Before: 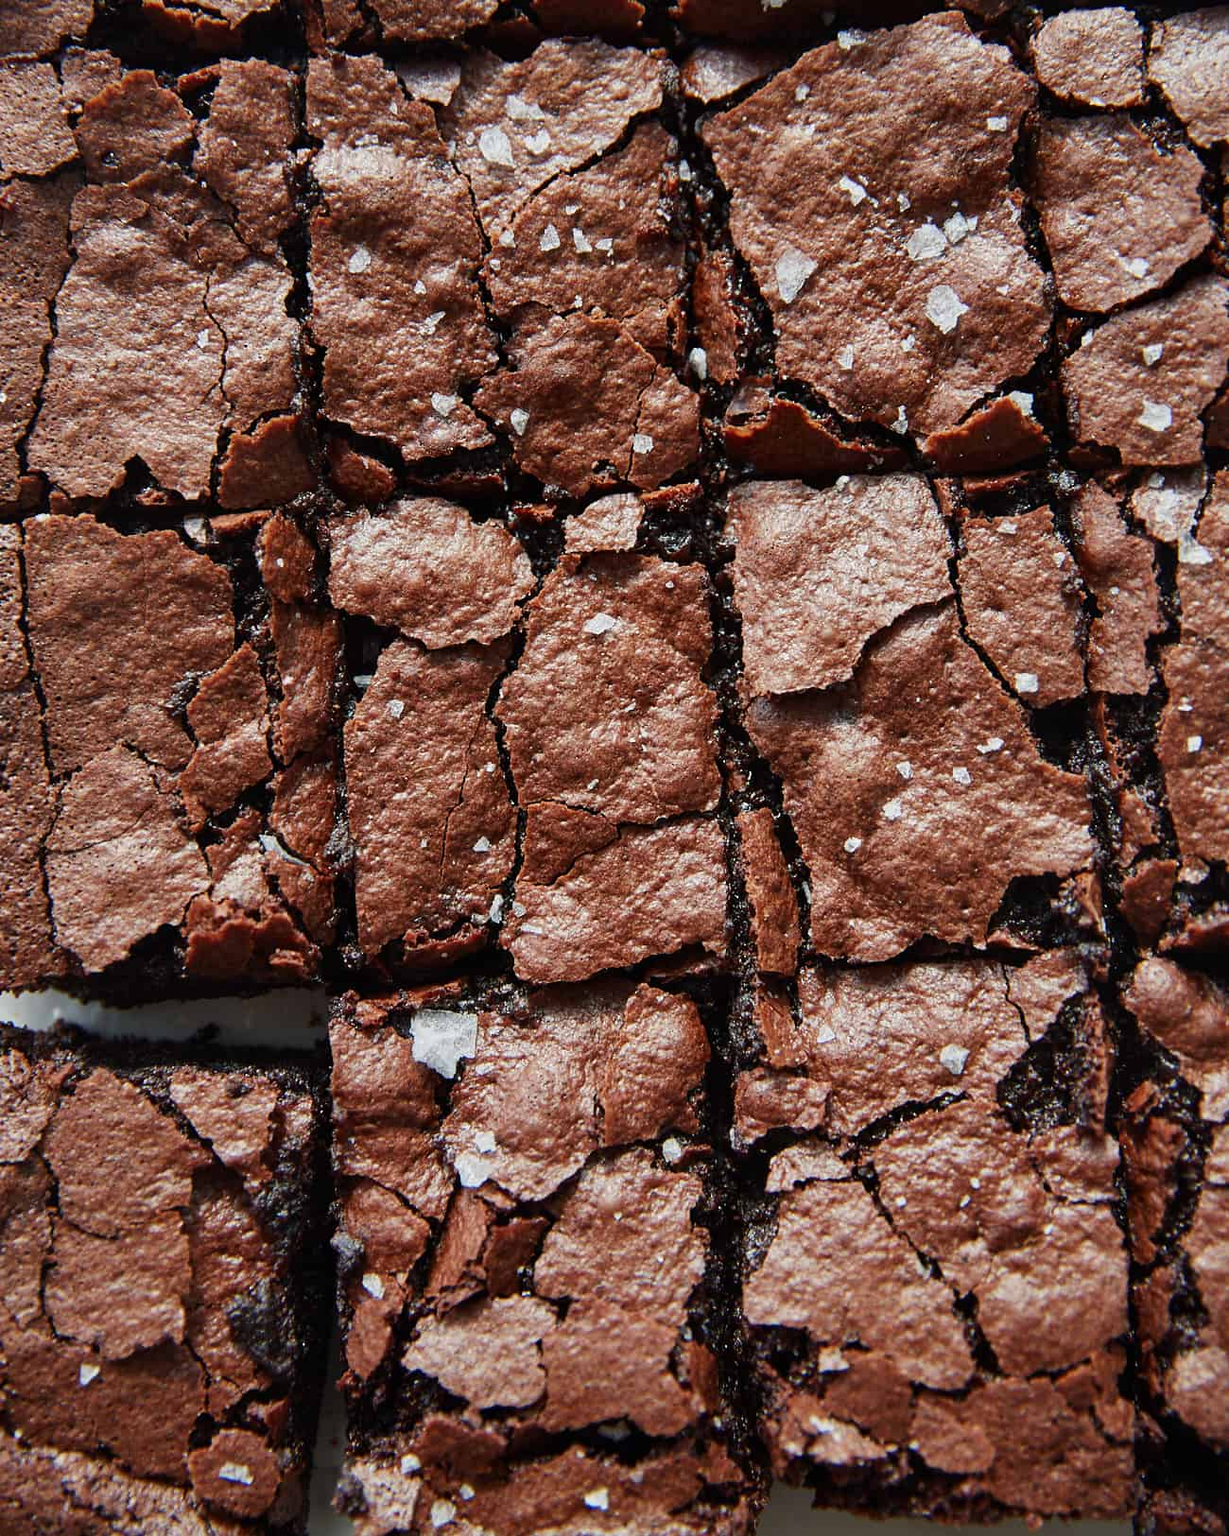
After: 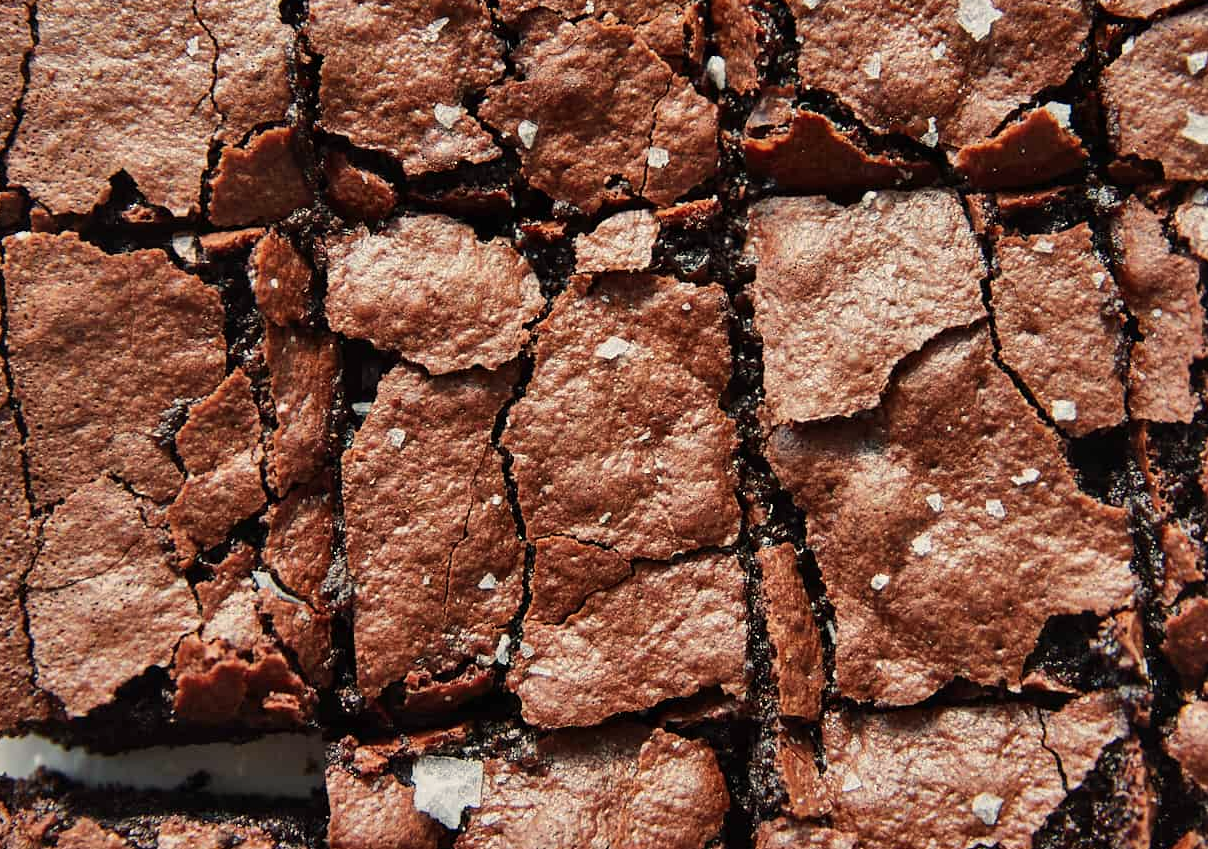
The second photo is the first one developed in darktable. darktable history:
crop: left 1.744%, top 19.225%, right 5.069%, bottom 28.357%
white balance: red 1.045, blue 0.932
shadows and highlights: soften with gaussian
